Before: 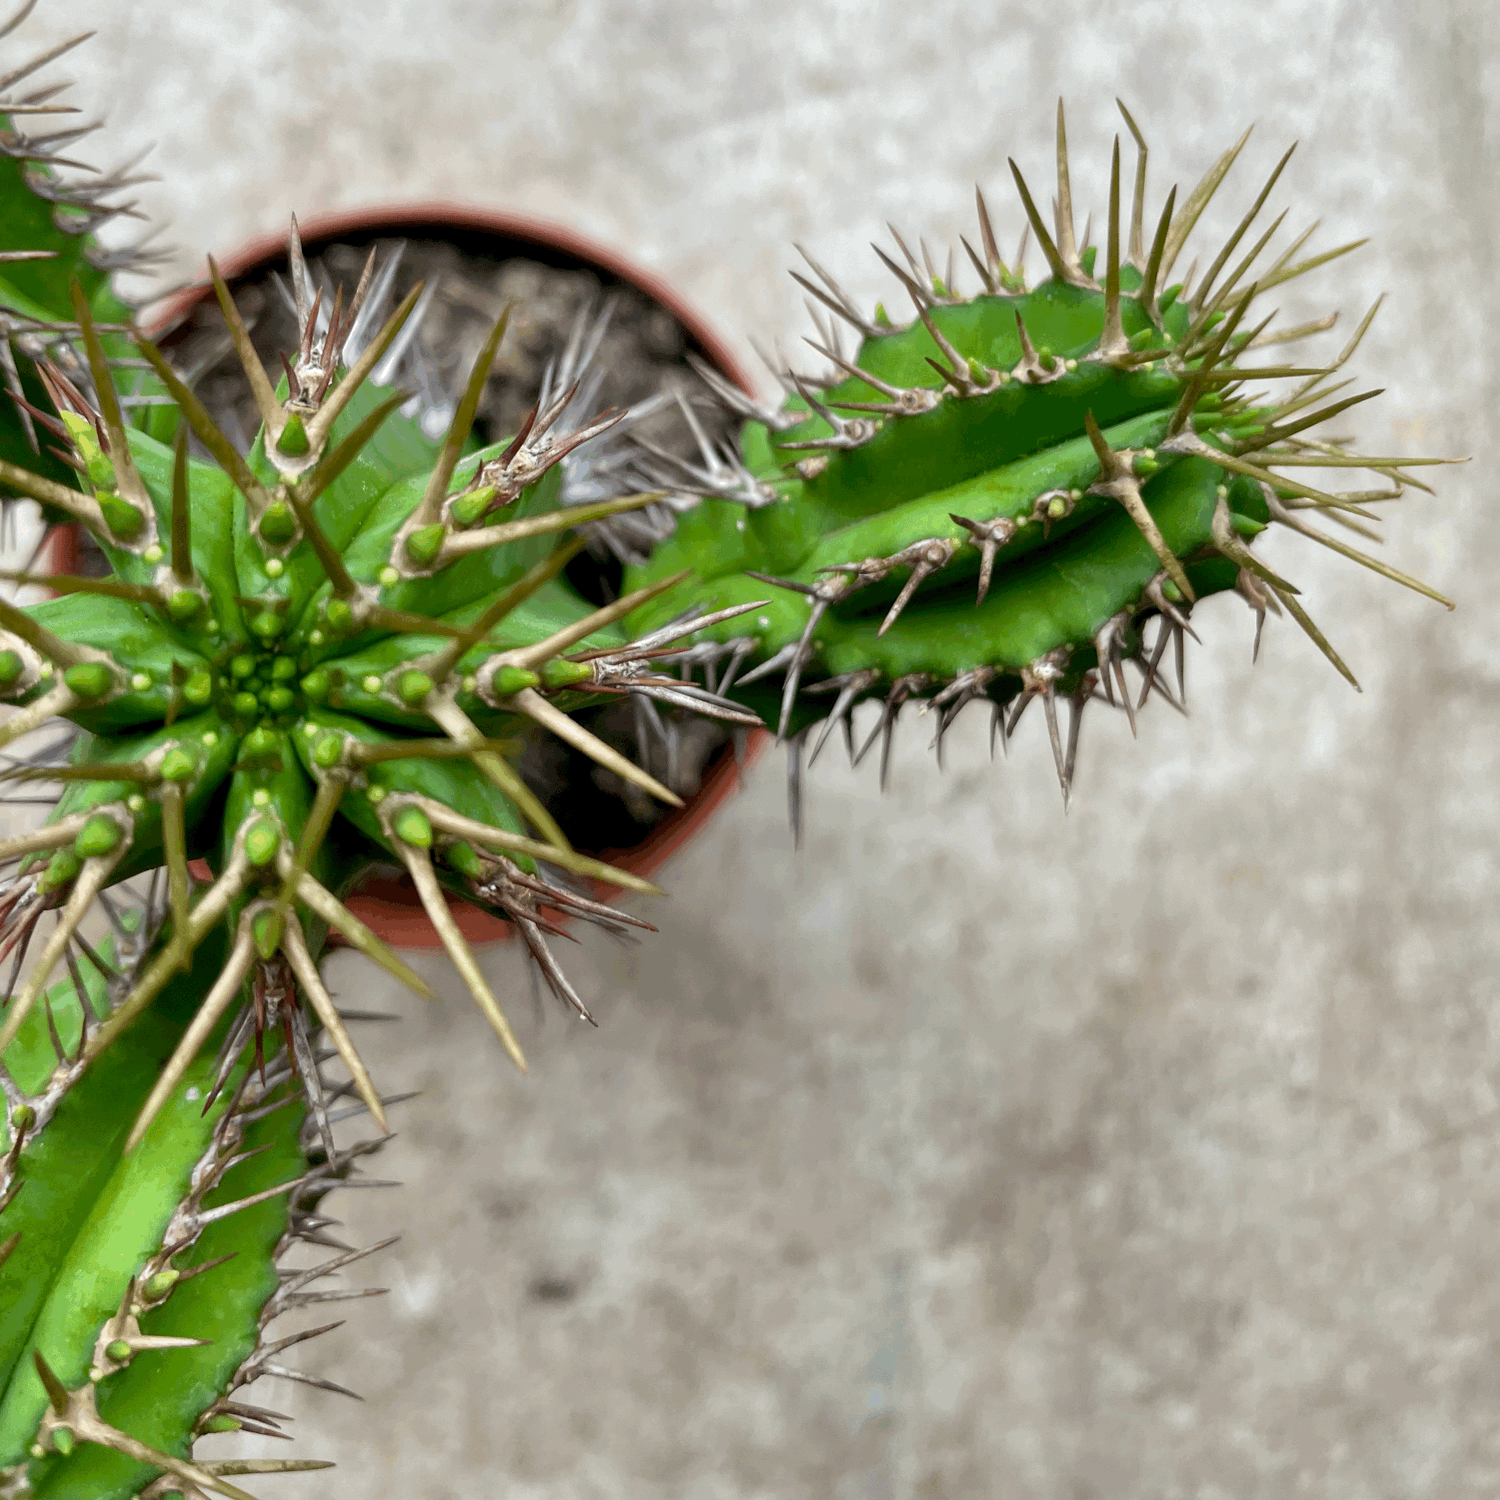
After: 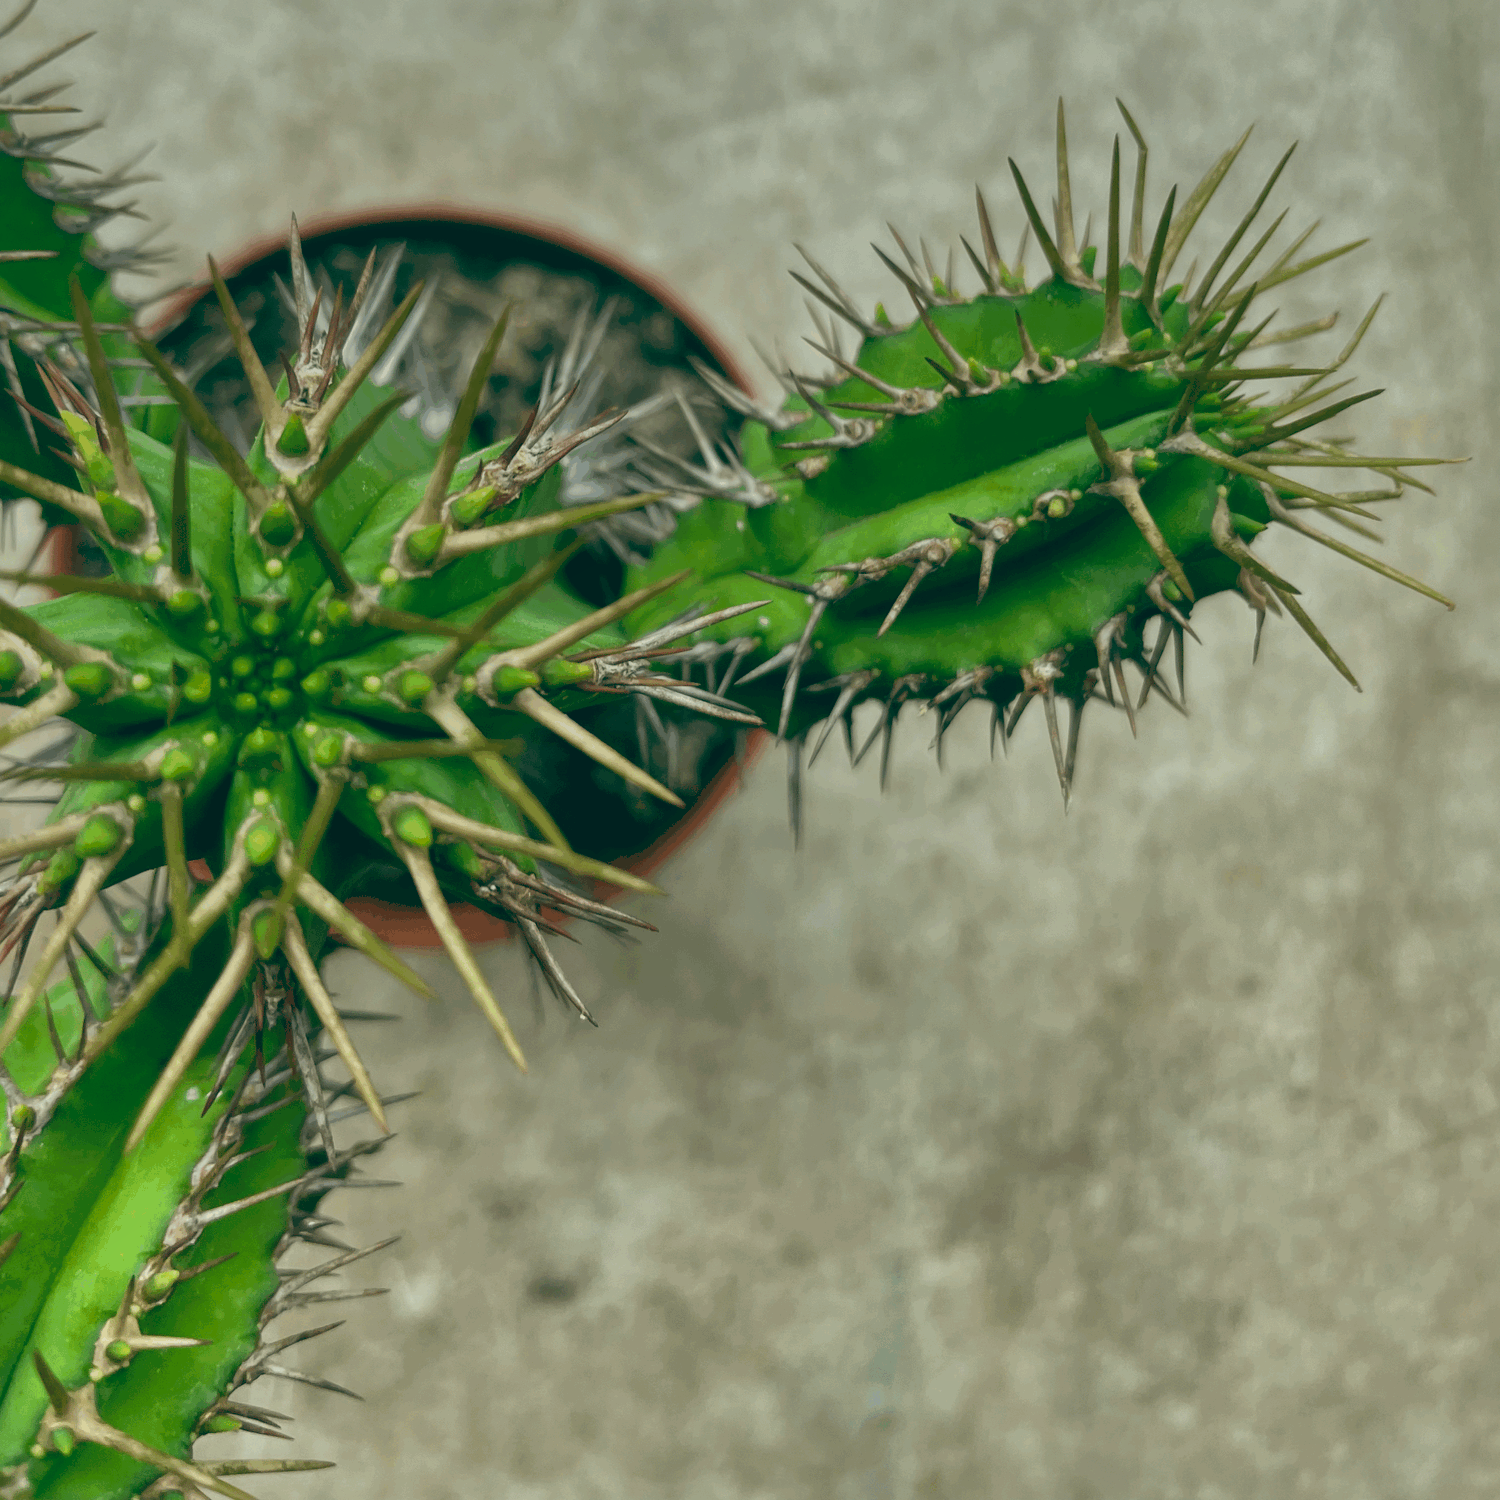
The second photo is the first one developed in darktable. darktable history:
color balance: lift [1.005, 0.99, 1.007, 1.01], gamma [1, 1.034, 1.032, 0.966], gain [0.873, 1.055, 1.067, 0.933]
graduated density: on, module defaults
shadows and highlights: on, module defaults
